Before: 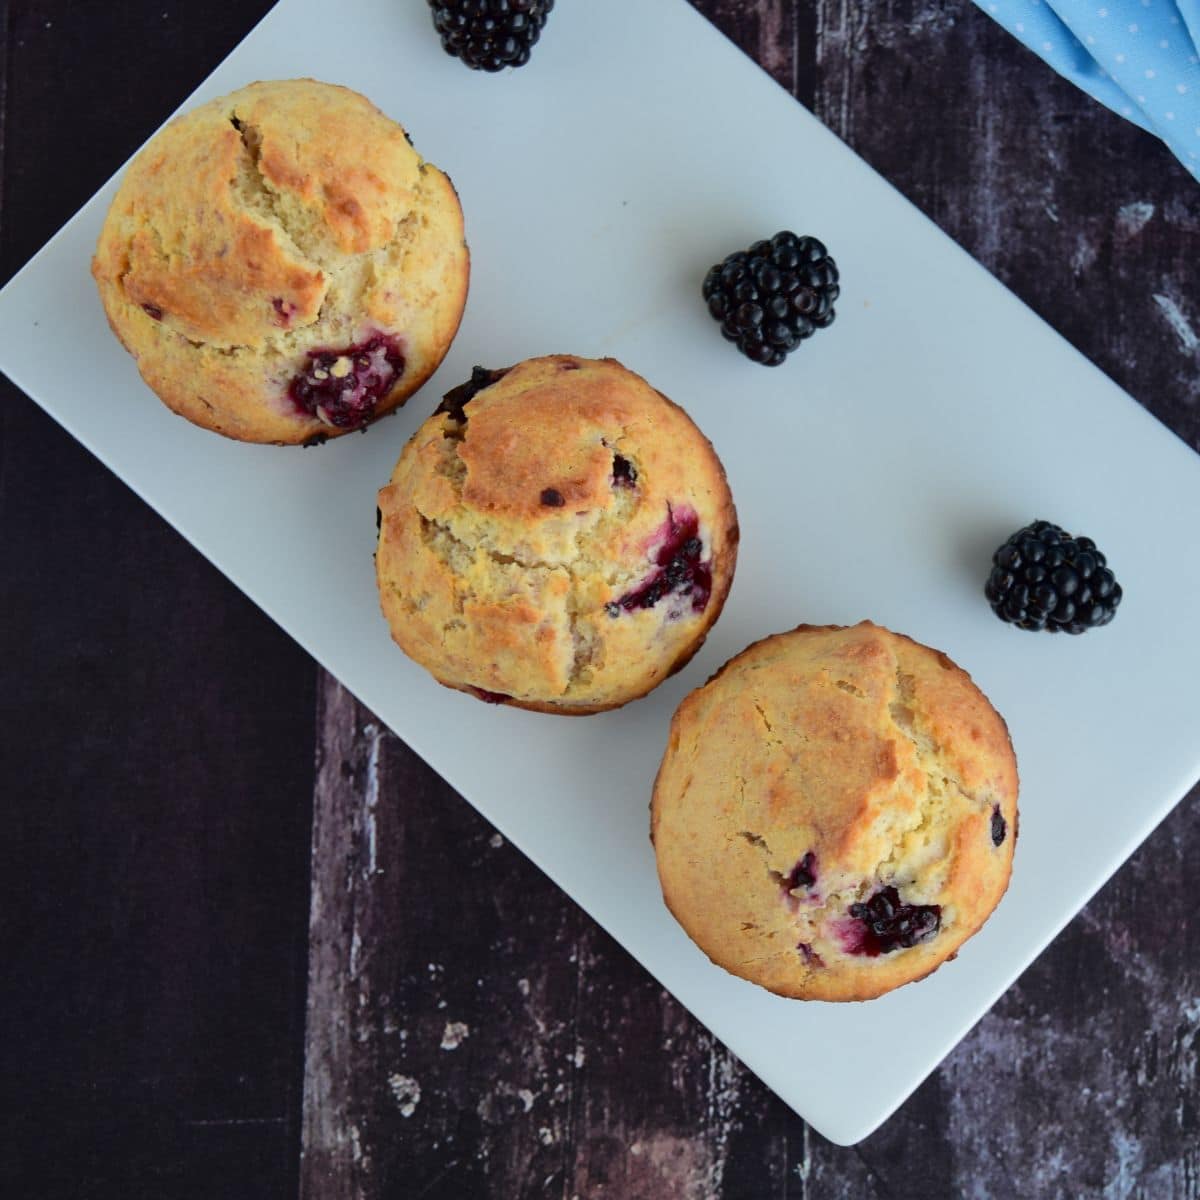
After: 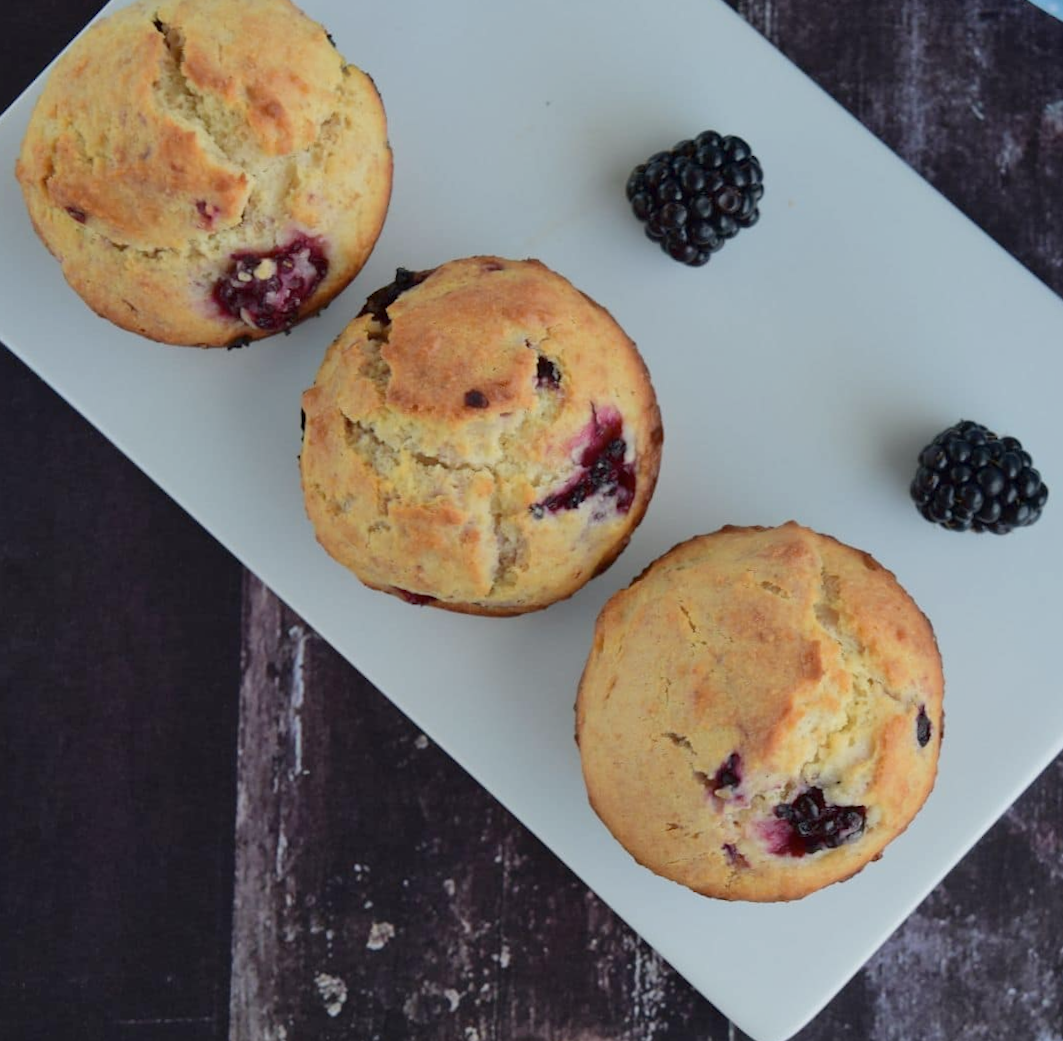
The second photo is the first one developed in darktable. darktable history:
rotate and perspective: rotation -2.12°, lens shift (vertical) 0.009, lens shift (horizontal) -0.008, automatic cropping original format, crop left 0.036, crop right 0.964, crop top 0.05, crop bottom 0.959
crop and rotate: angle -1.96°, left 3.097%, top 4.154%, right 1.586%, bottom 0.529%
color balance: contrast -15%
